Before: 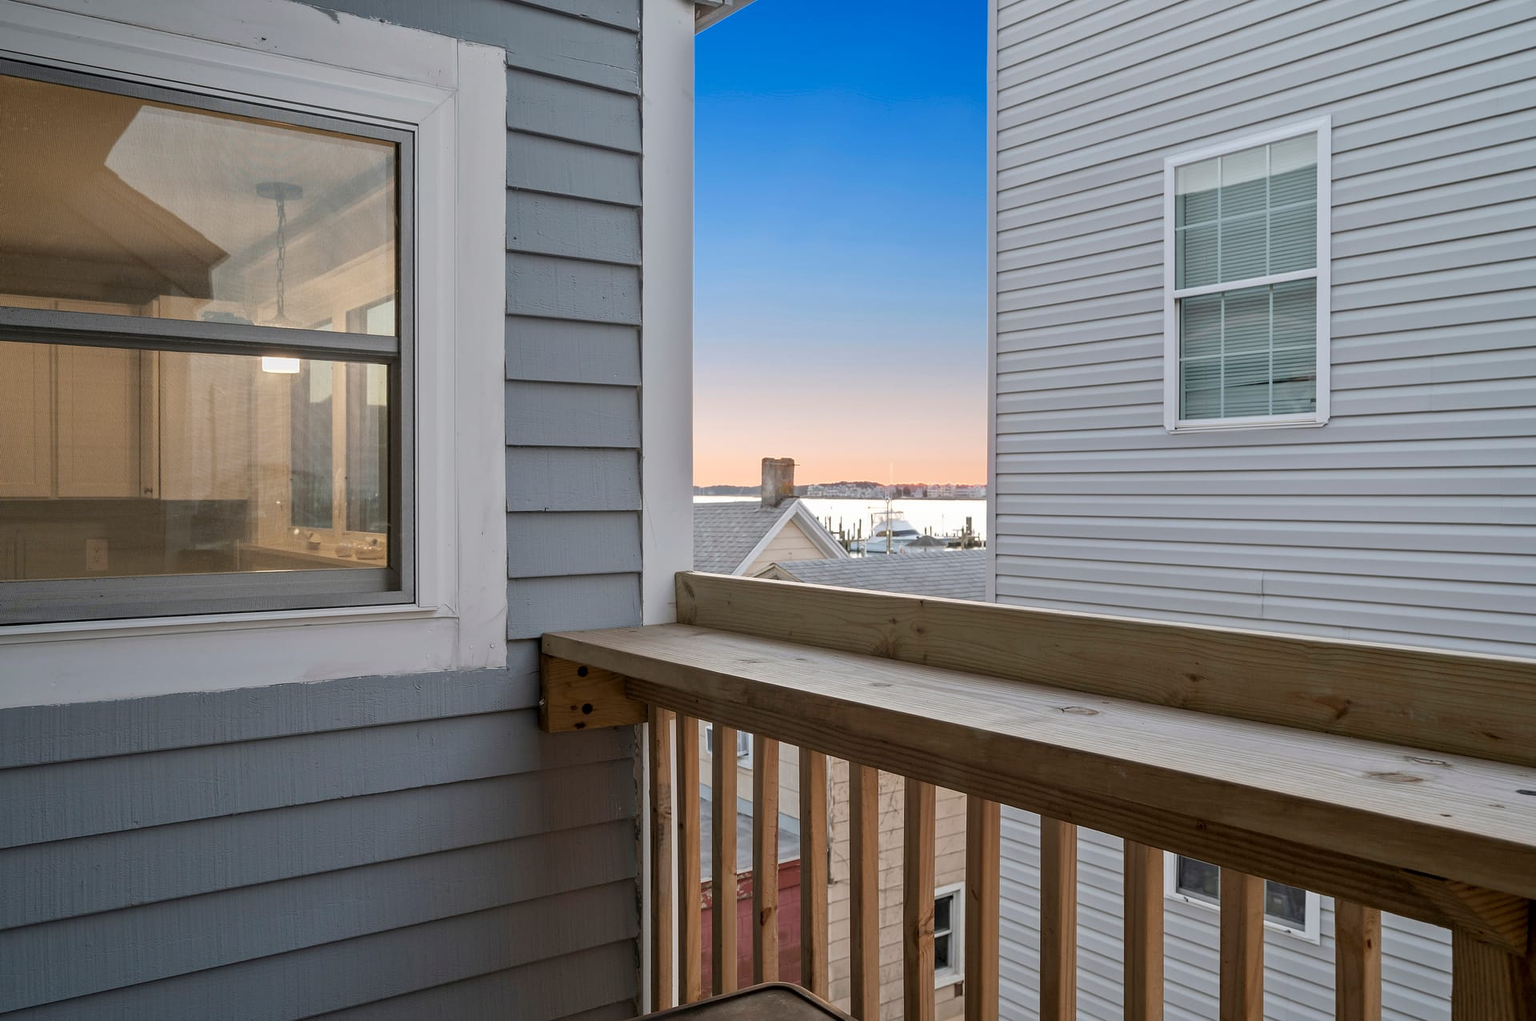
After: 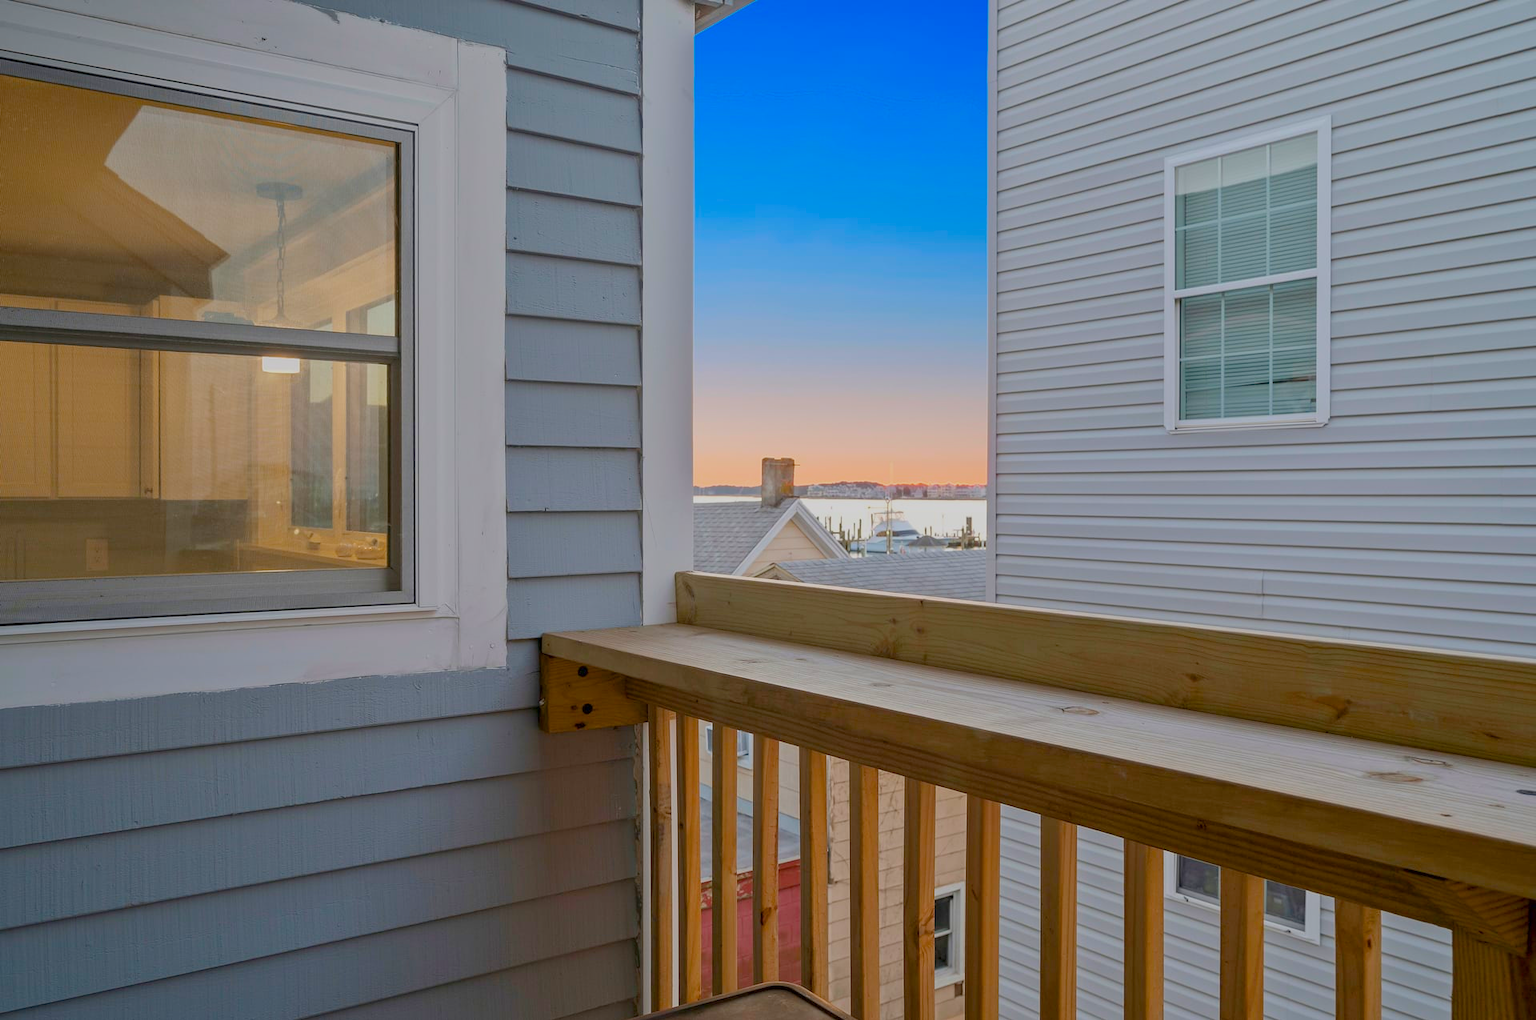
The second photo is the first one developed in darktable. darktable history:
color balance rgb: perceptual saturation grading › global saturation 40.032%, global vibrance 23.846%, contrast -25.525%
